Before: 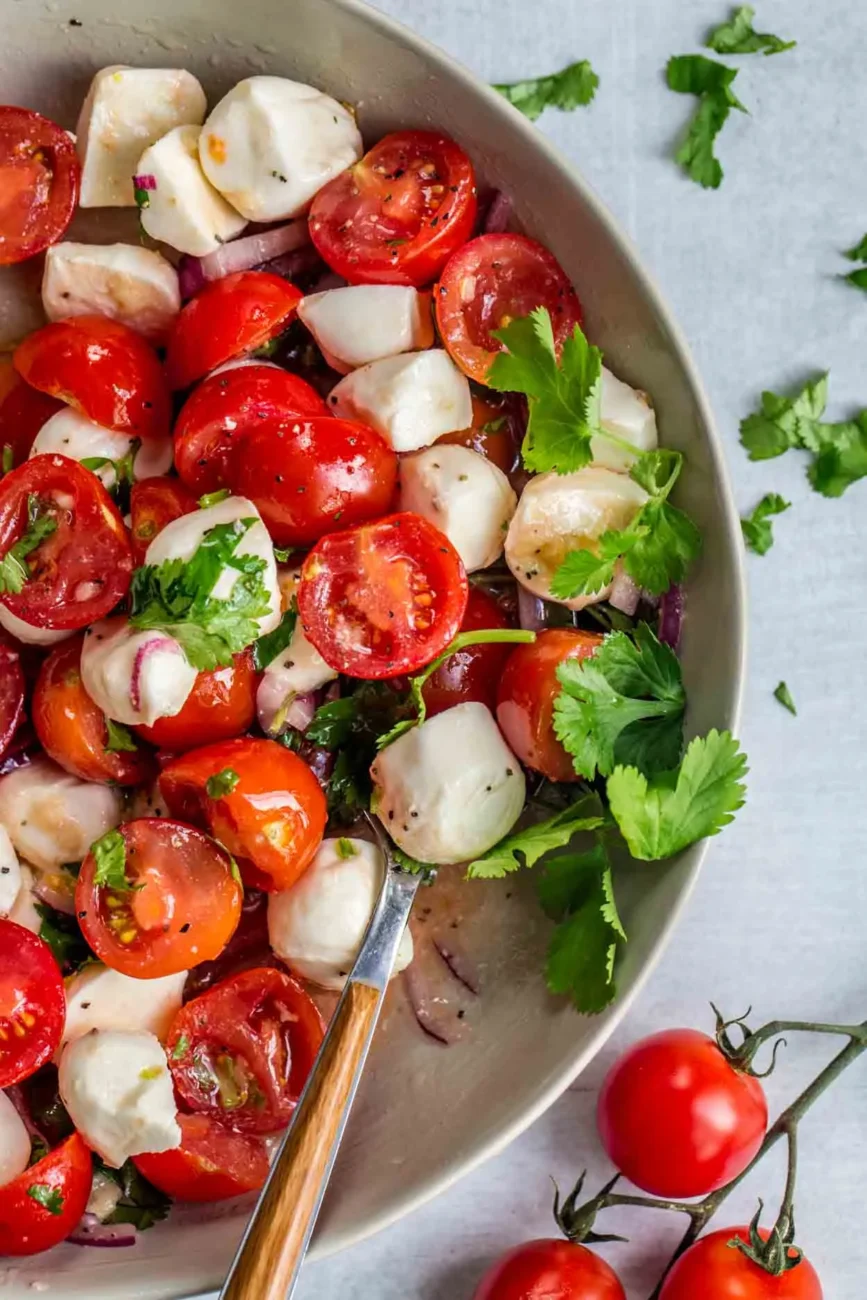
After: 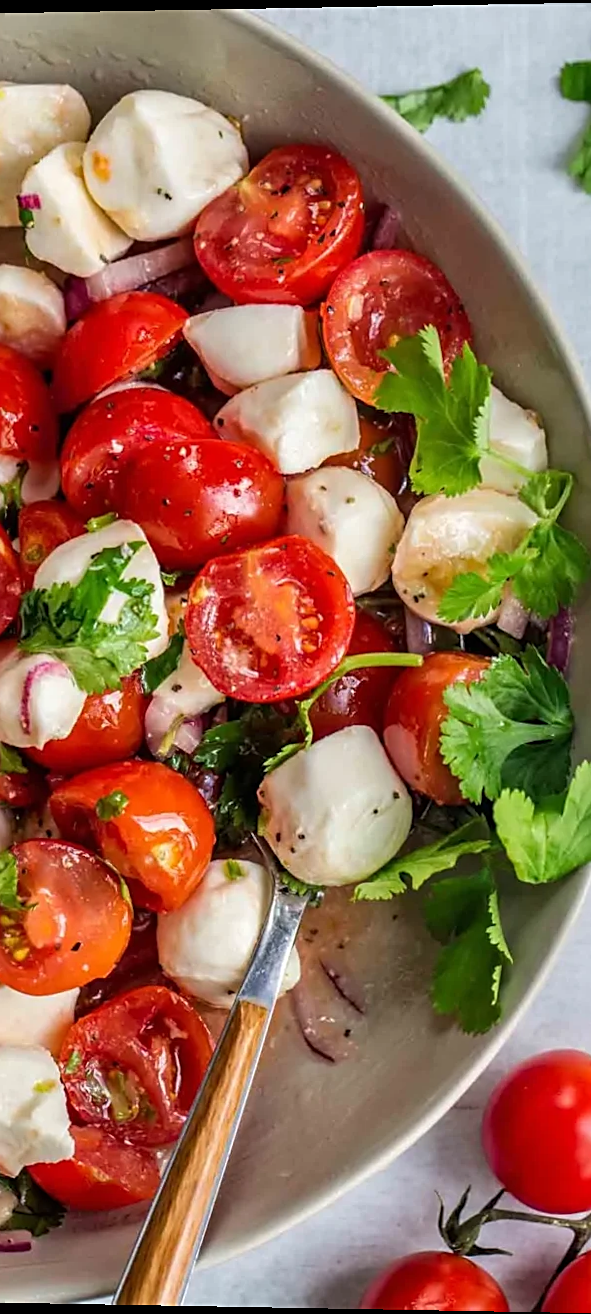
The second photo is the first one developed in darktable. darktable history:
rotate and perspective: lens shift (vertical) 0.048, lens shift (horizontal) -0.024, automatic cropping off
exposure: compensate highlight preservation false
sharpen: on, module defaults
crop and rotate: left 13.342%, right 19.991%
